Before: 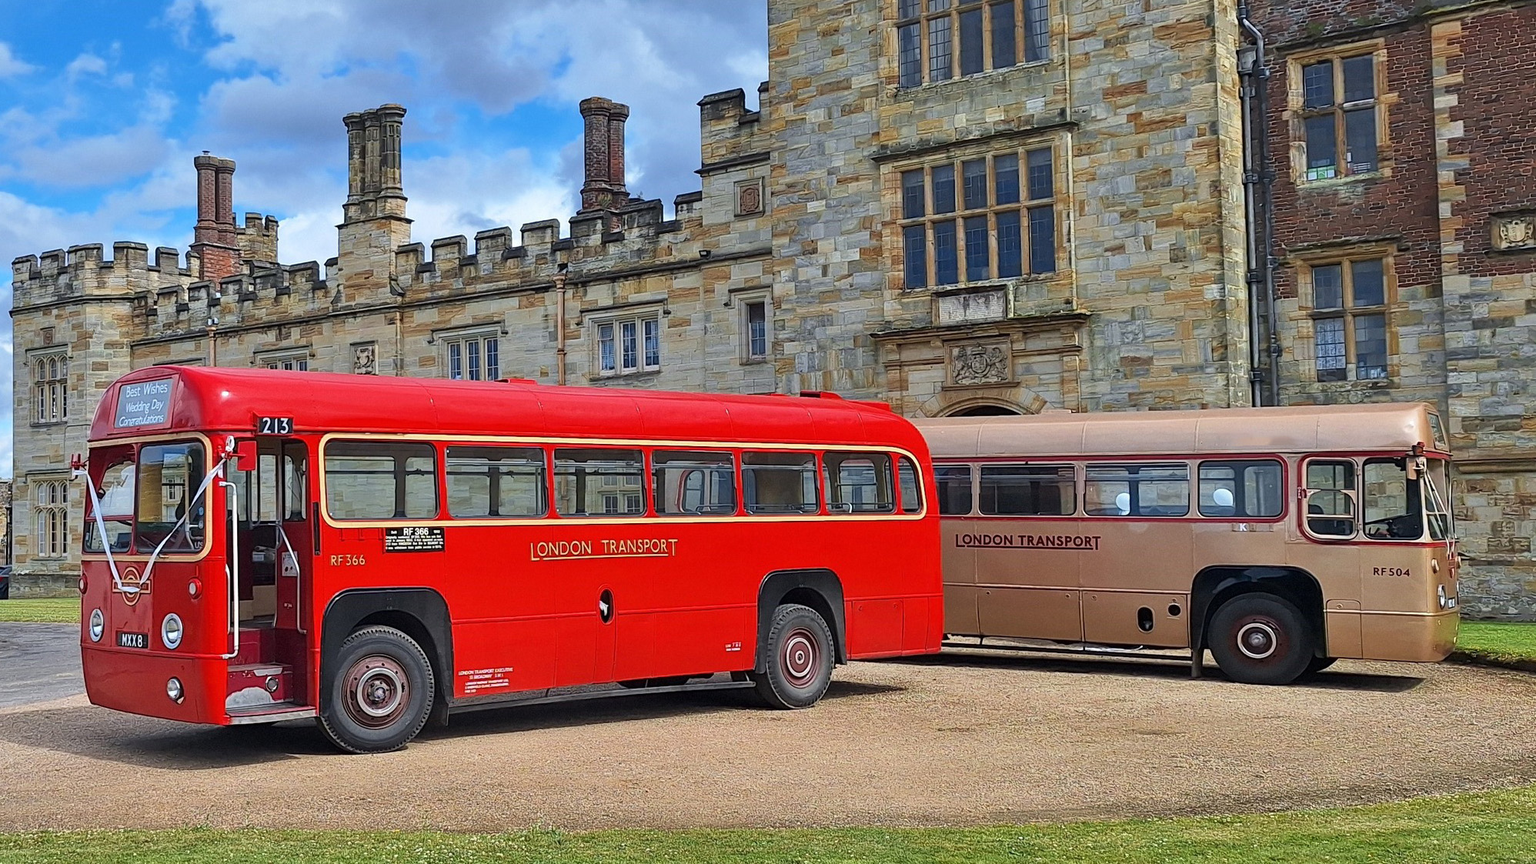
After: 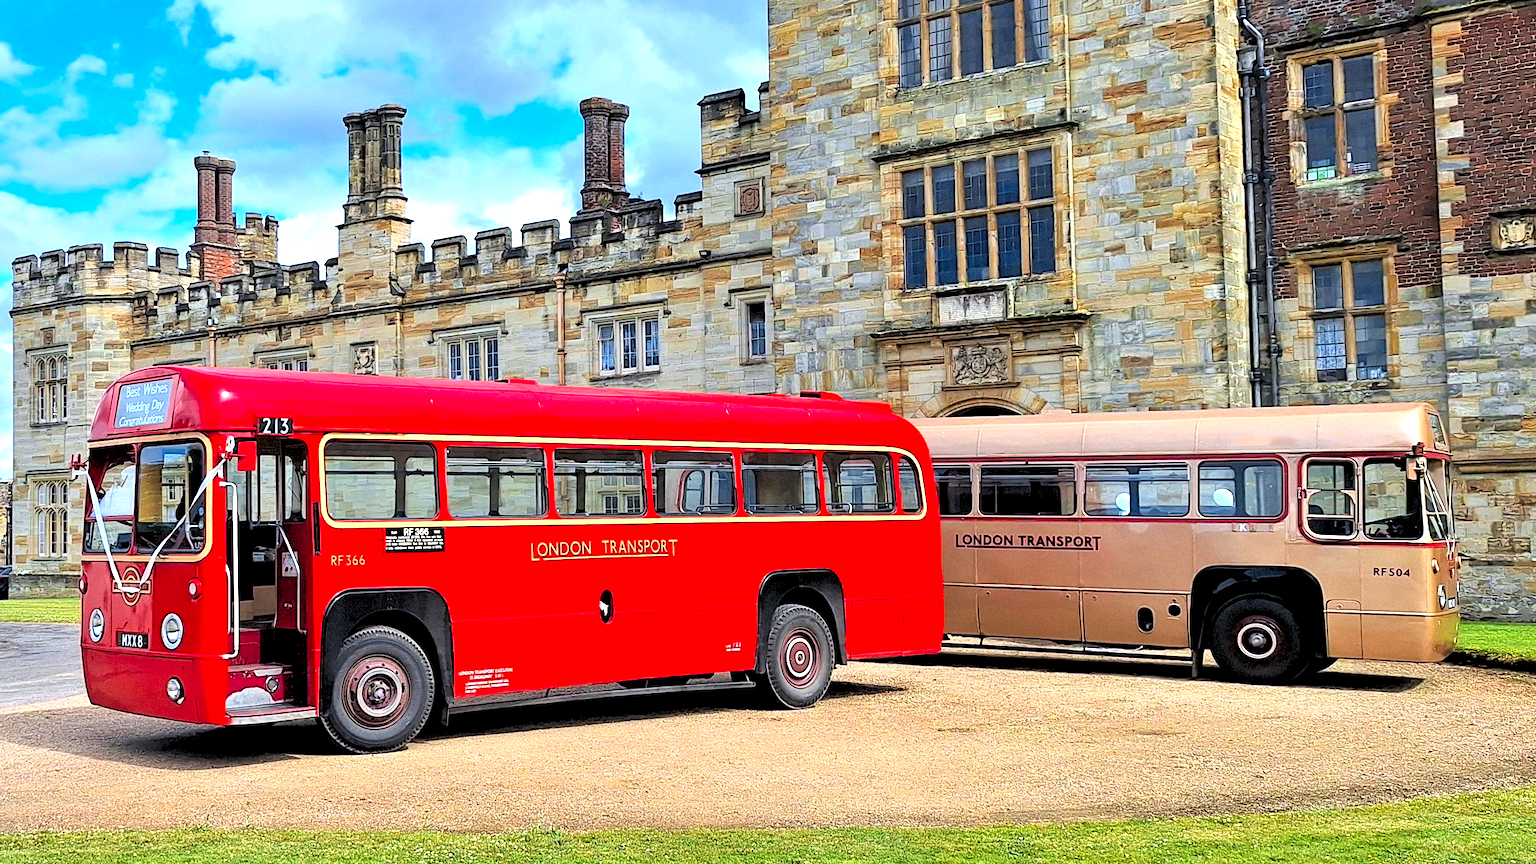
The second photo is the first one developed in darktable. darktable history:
contrast brightness saturation: contrast 0.09, saturation 0.28
rgb levels: levels [[0.029, 0.461, 0.922], [0, 0.5, 1], [0, 0.5, 1]]
exposure: black level correction 0, exposure 0.7 EV, compensate exposure bias true, compensate highlight preservation false
